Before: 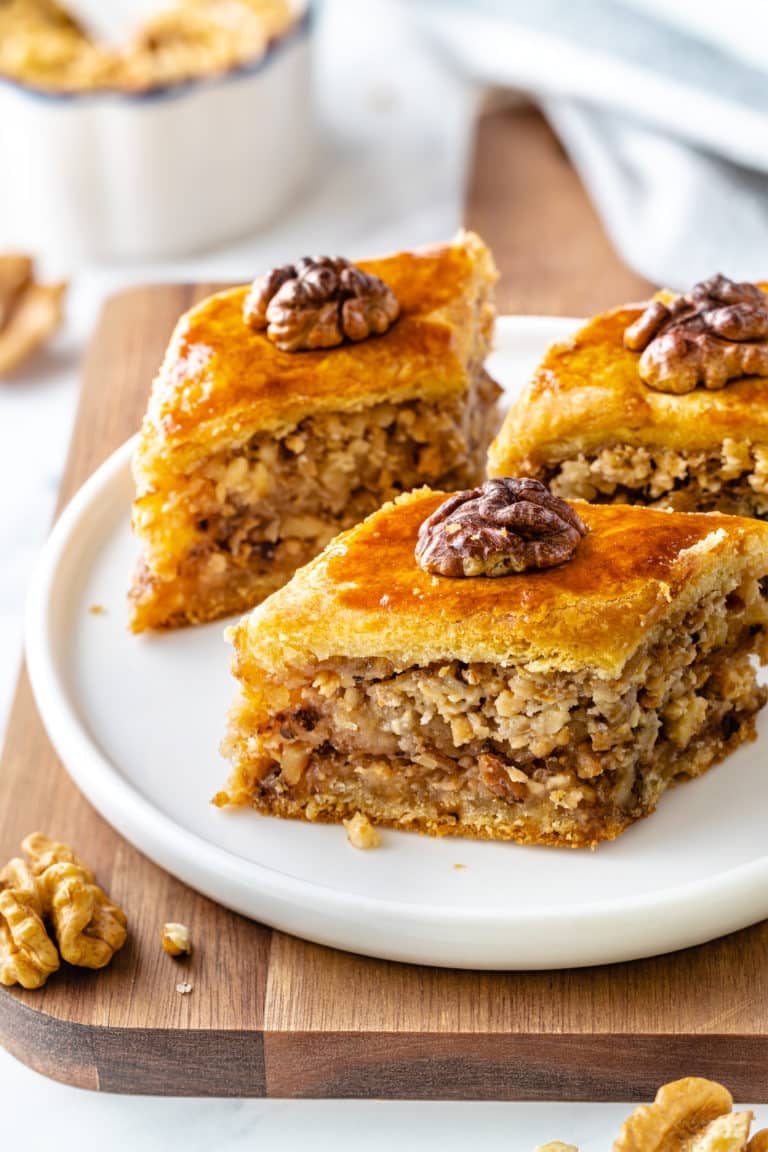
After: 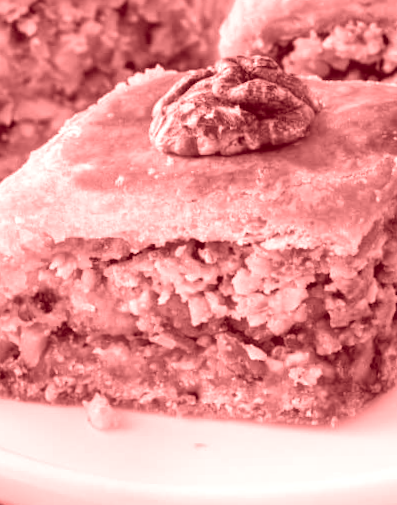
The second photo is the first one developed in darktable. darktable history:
colorize: saturation 60%, source mix 100%
crop: left 35.03%, top 36.625%, right 14.663%, bottom 20.057%
rotate and perspective: rotation -1.17°, automatic cropping off
